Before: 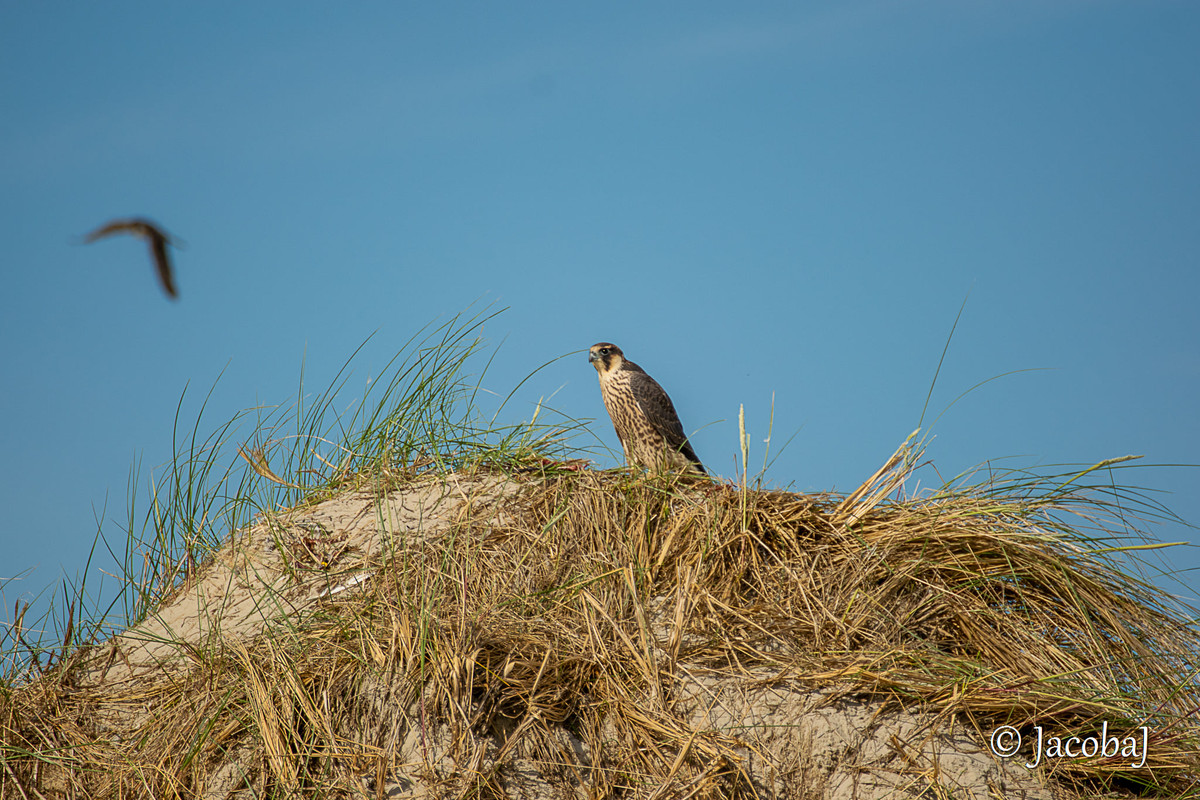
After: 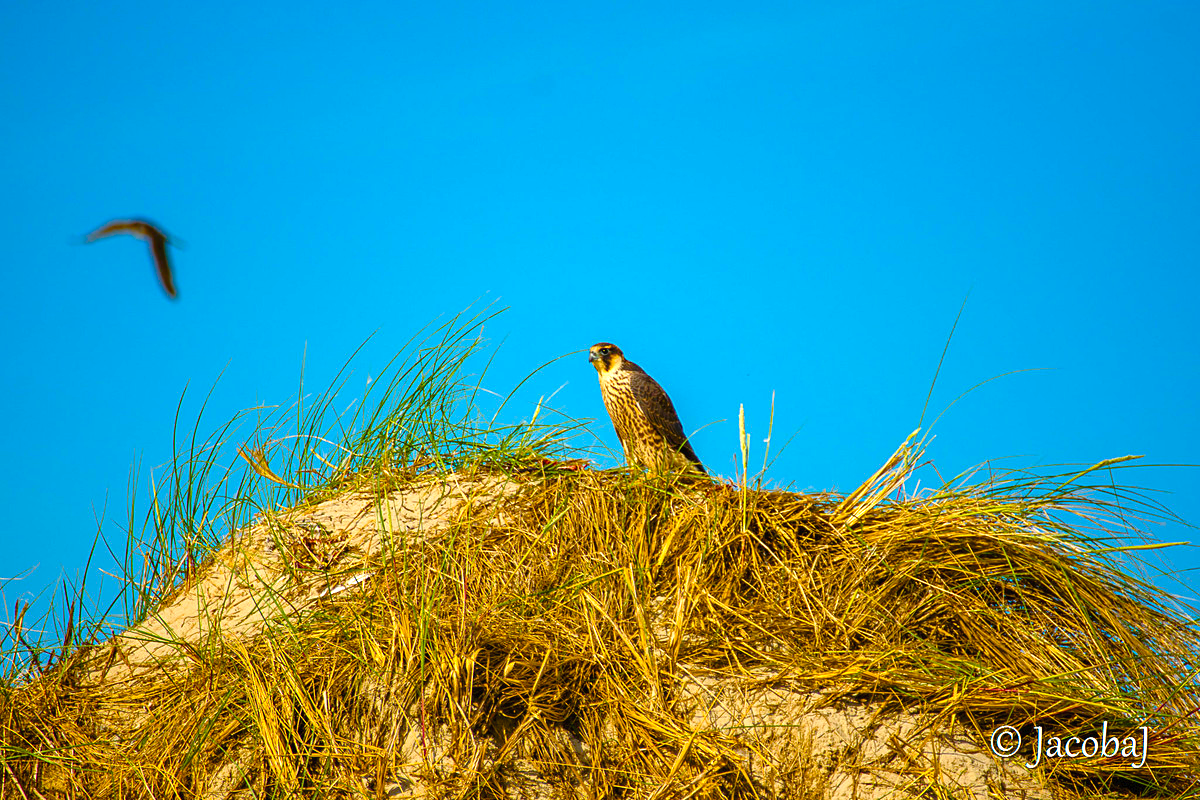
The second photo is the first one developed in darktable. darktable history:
color balance rgb: linear chroma grading › global chroma 25%, perceptual saturation grading › global saturation 45%, perceptual saturation grading › highlights -50%, perceptual saturation grading › shadows 30%, perceptual brilliance grading › global brilliance 18%, global vibrance 40%
tone curve: curves: ch0 [(0, 0) (0.003, 0.026) (0.011, 0.024) (0.025, 0.022) (0.044, 0.031) (0.069, 0.067) (0.1, 0.094) (0.136, 0.102) (0.177, 0.14) (0.224, 0.189) (0.277, 0.238) (0.335, 0.325) (0.399, 0.379) (0.468, 0.453) (0.543, 0.528) (0.623, 0.609) (0.709, 0.695) (0.801, 0.793) (0.898, 0.898) (1, 1)], preserve colors none
